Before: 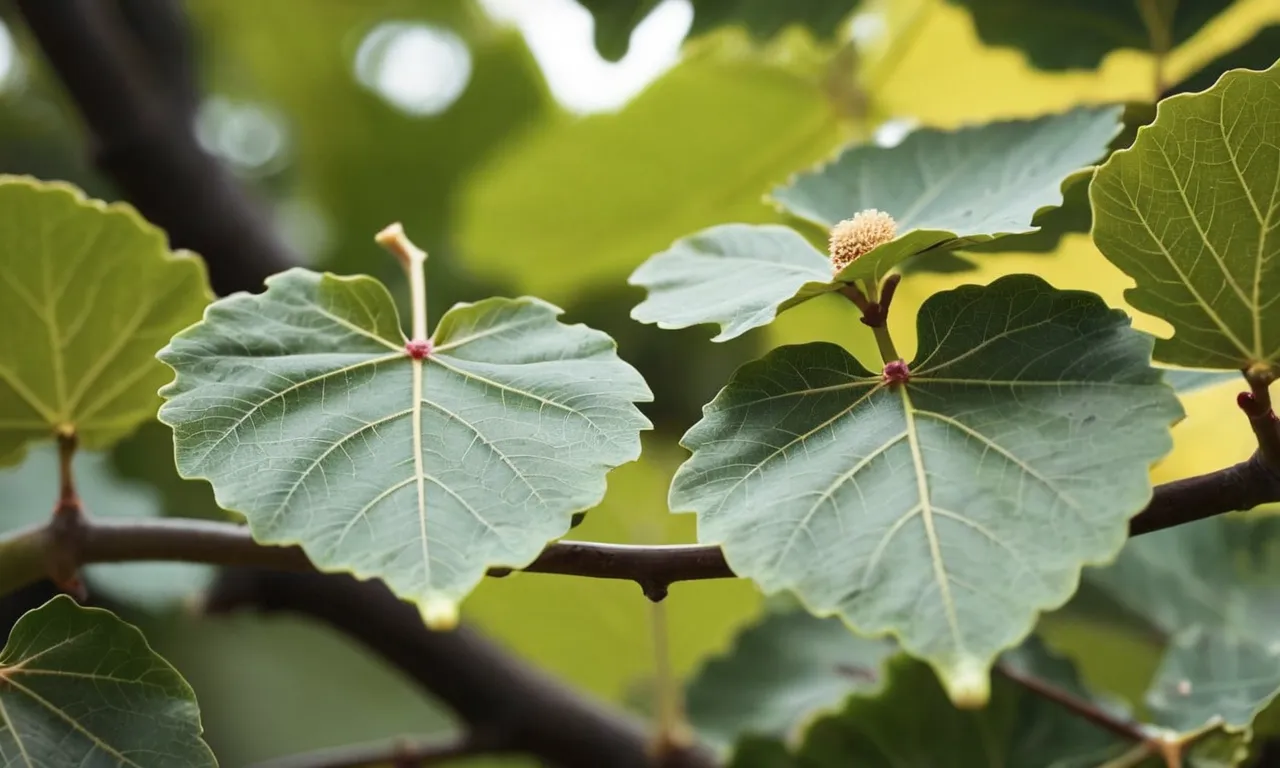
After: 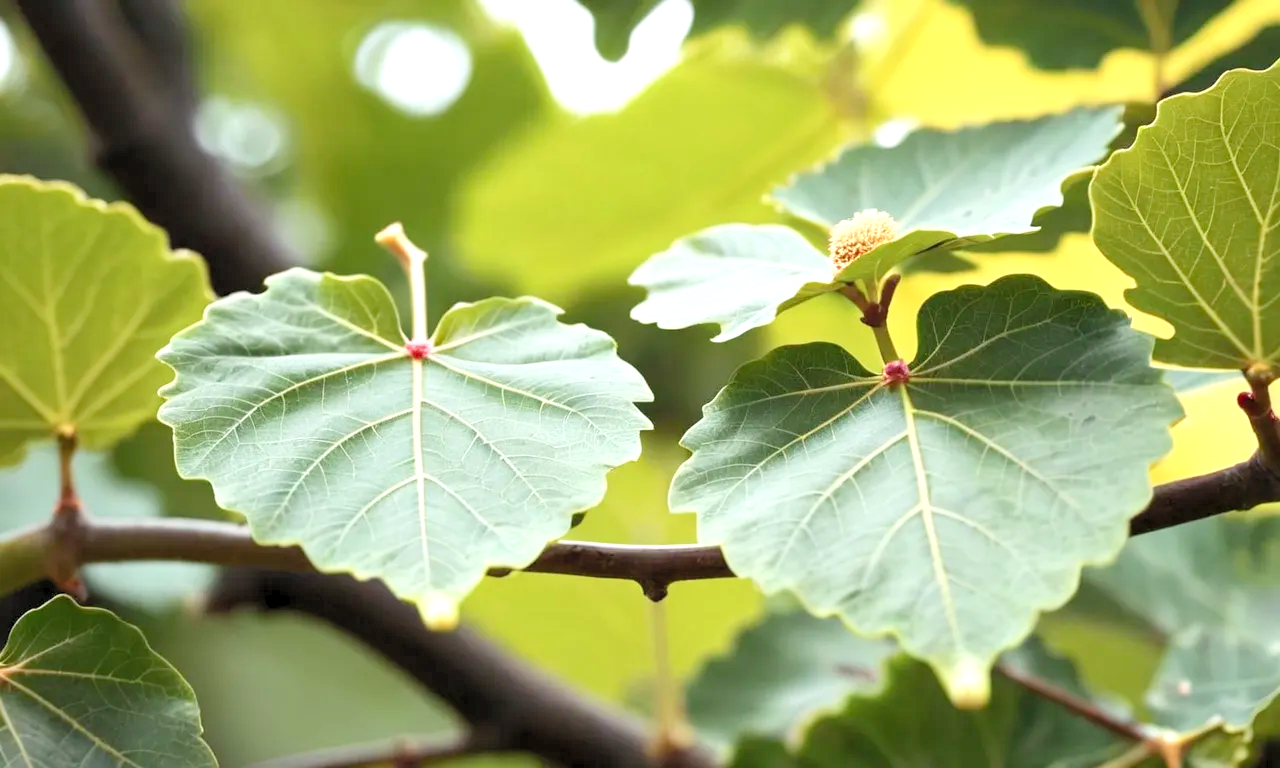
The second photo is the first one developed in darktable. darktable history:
contrast brightness saturation: saturation -0.05
levels: levels [0.036, 0.364, 0.827]
